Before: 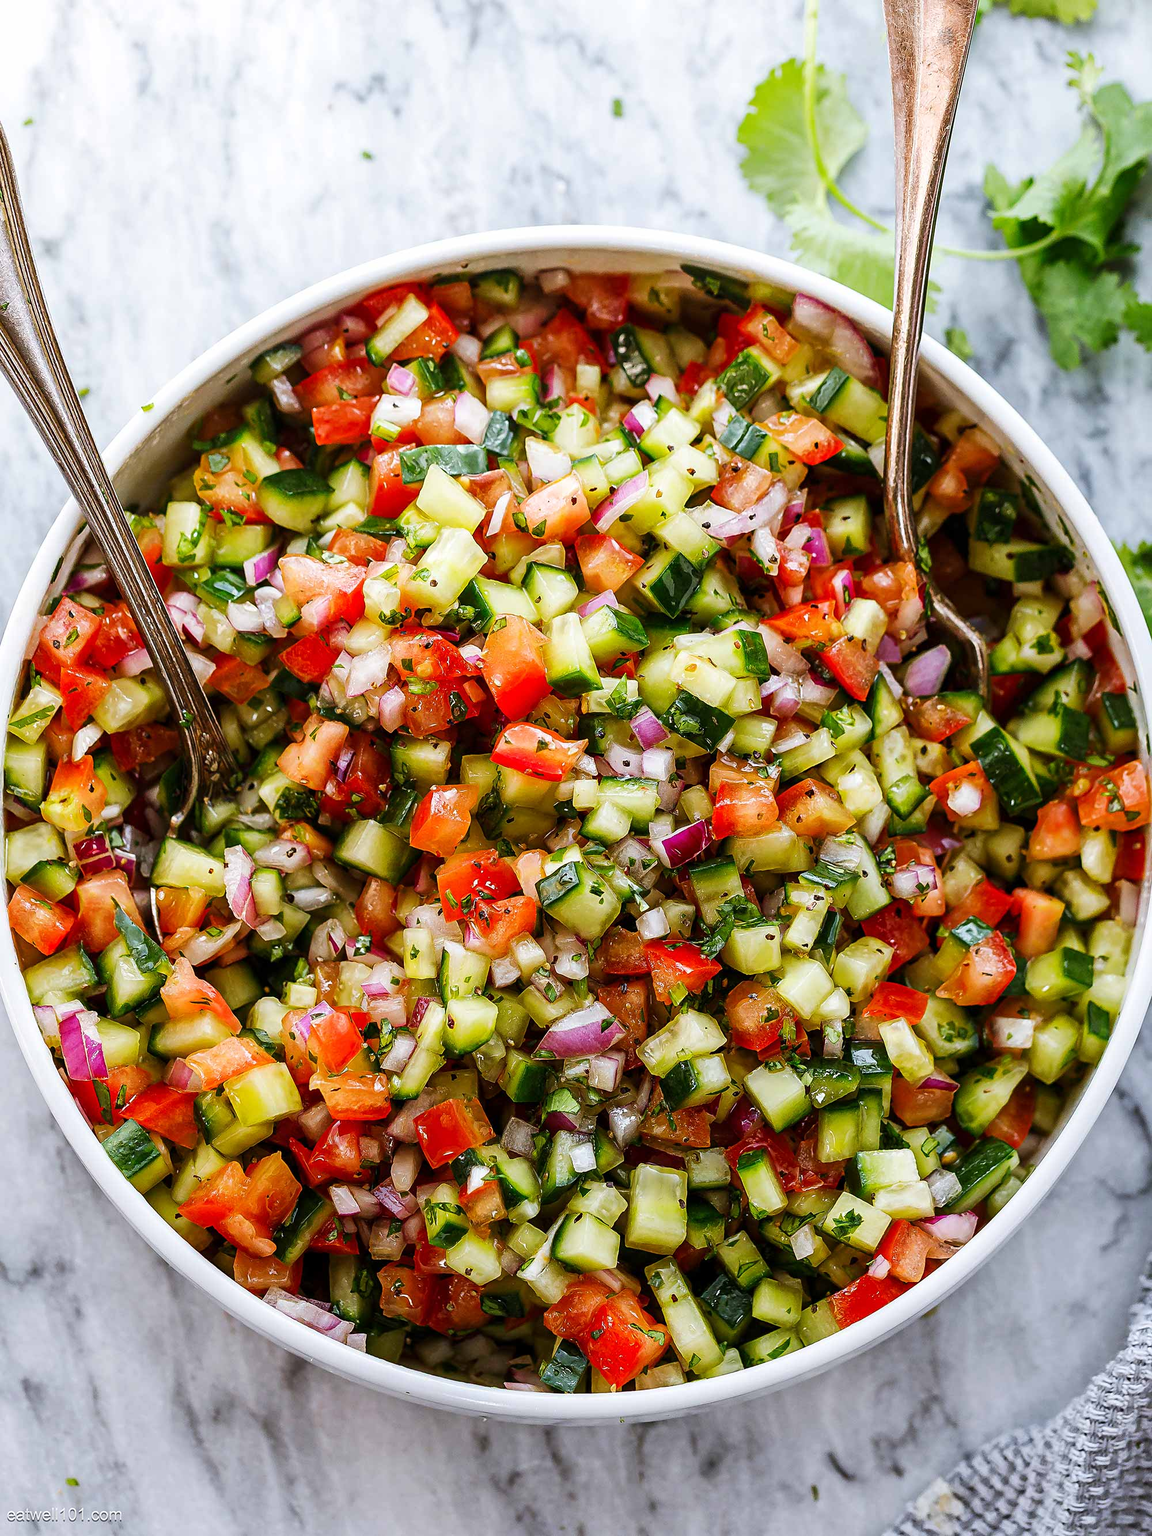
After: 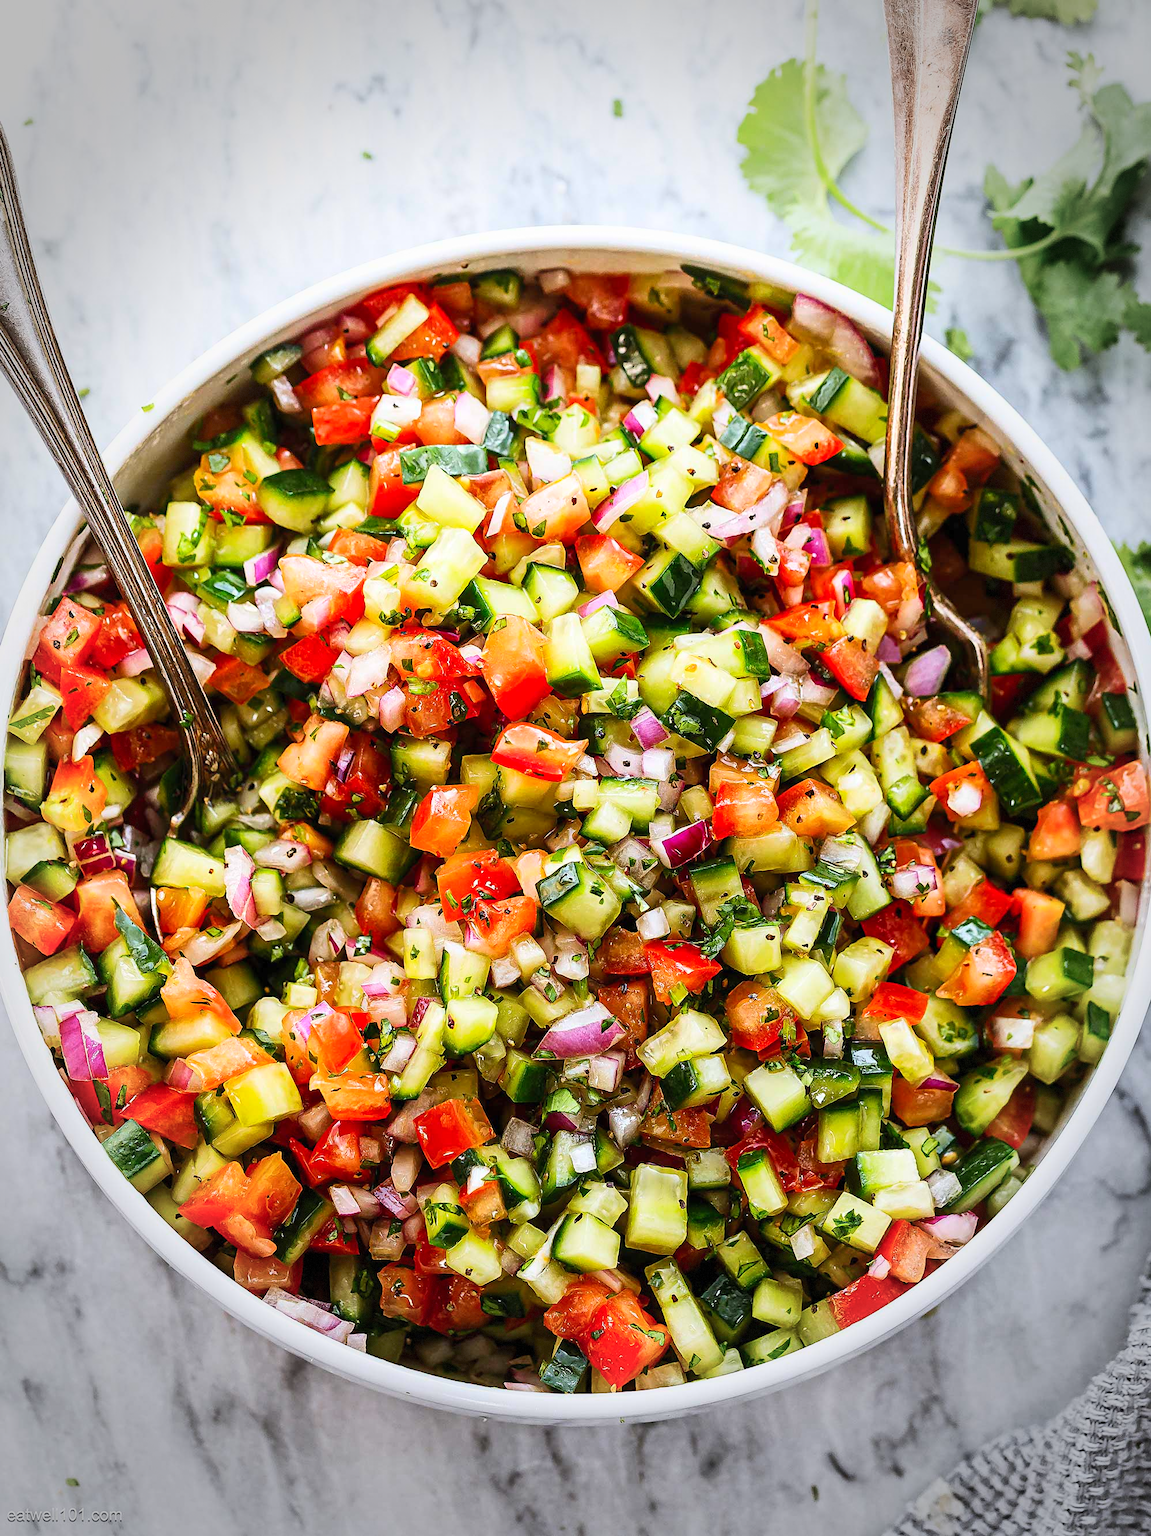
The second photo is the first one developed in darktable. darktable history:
contrast brightness saturation: contrast 0.199, brightness 0.147, saturation 0.139
vignetting: fall-off start 65.33%, width/height ratio 0.877, dithering 8-bit output, unbound false
